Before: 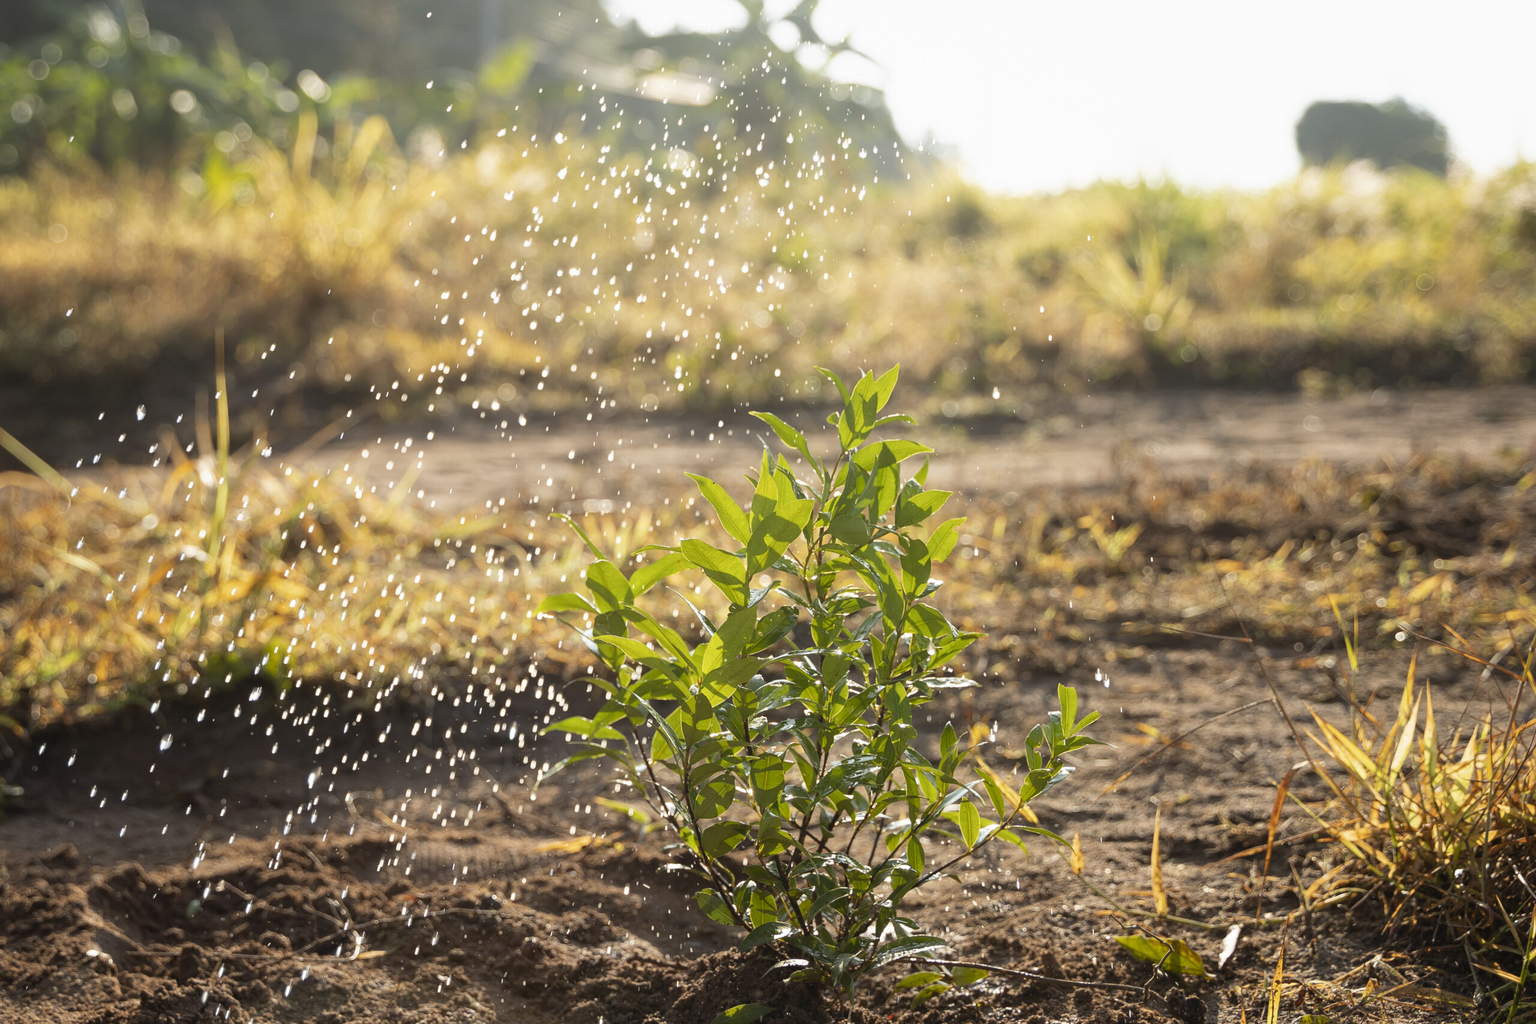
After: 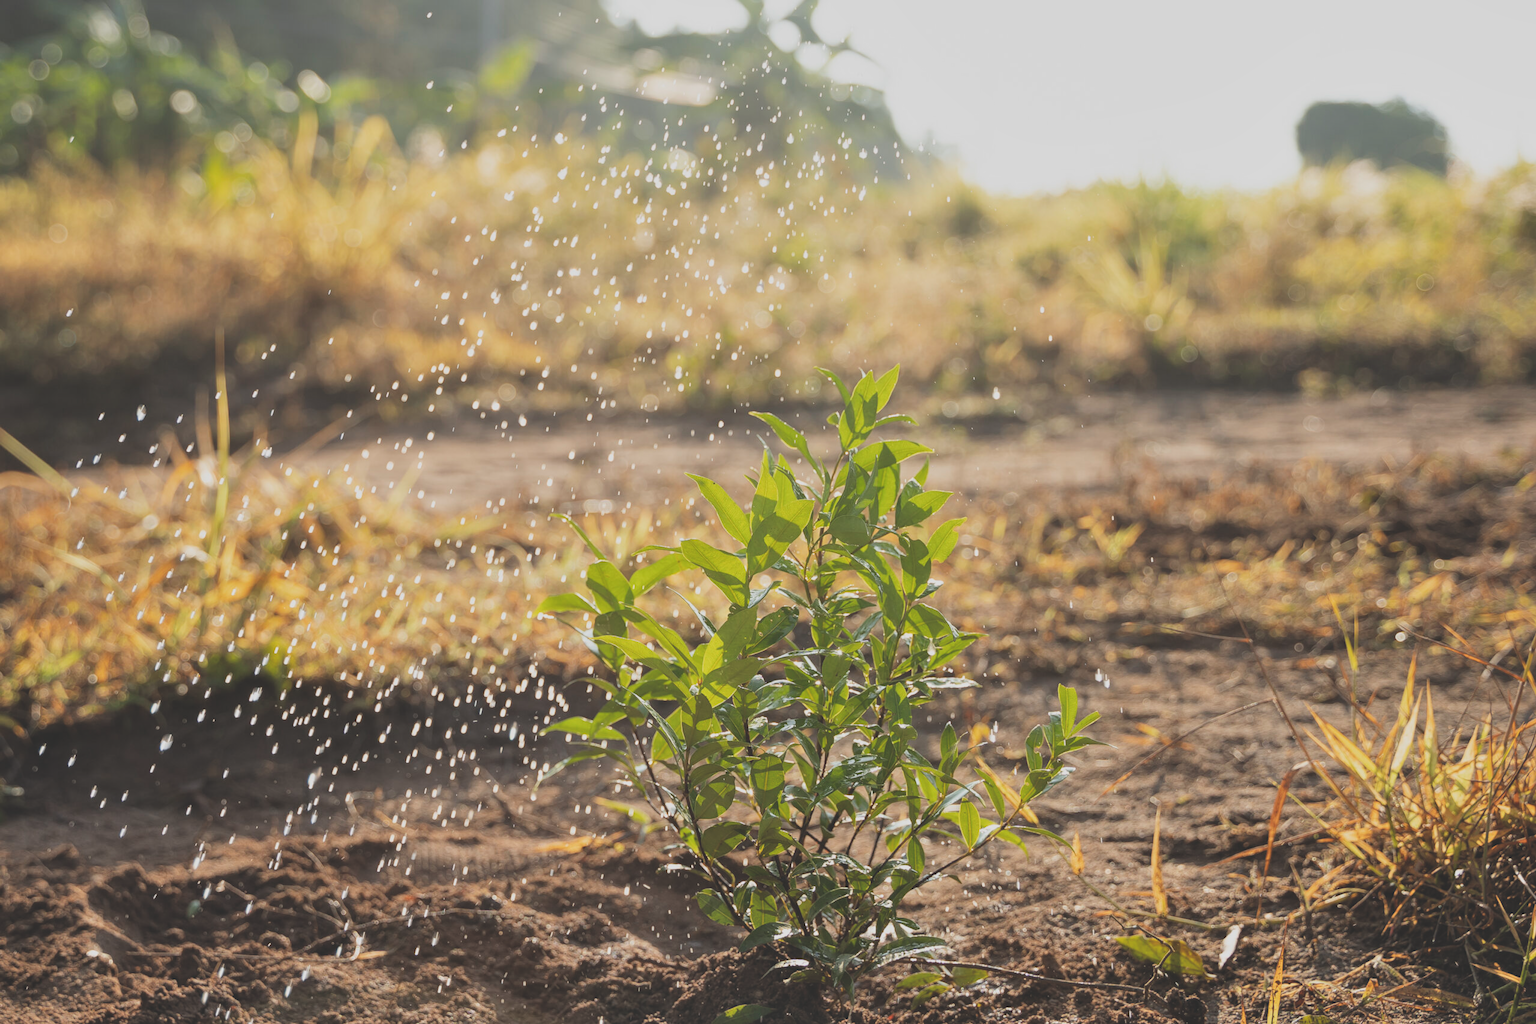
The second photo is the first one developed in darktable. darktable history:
exposure: black level correction -0.03, compensate highlight preservation false
filmic rgb: white relative exposure 3.85 EV, hardness 4.3
shadows and highlights: shadows 37.27, highlights -28.18, soften with gaussian
